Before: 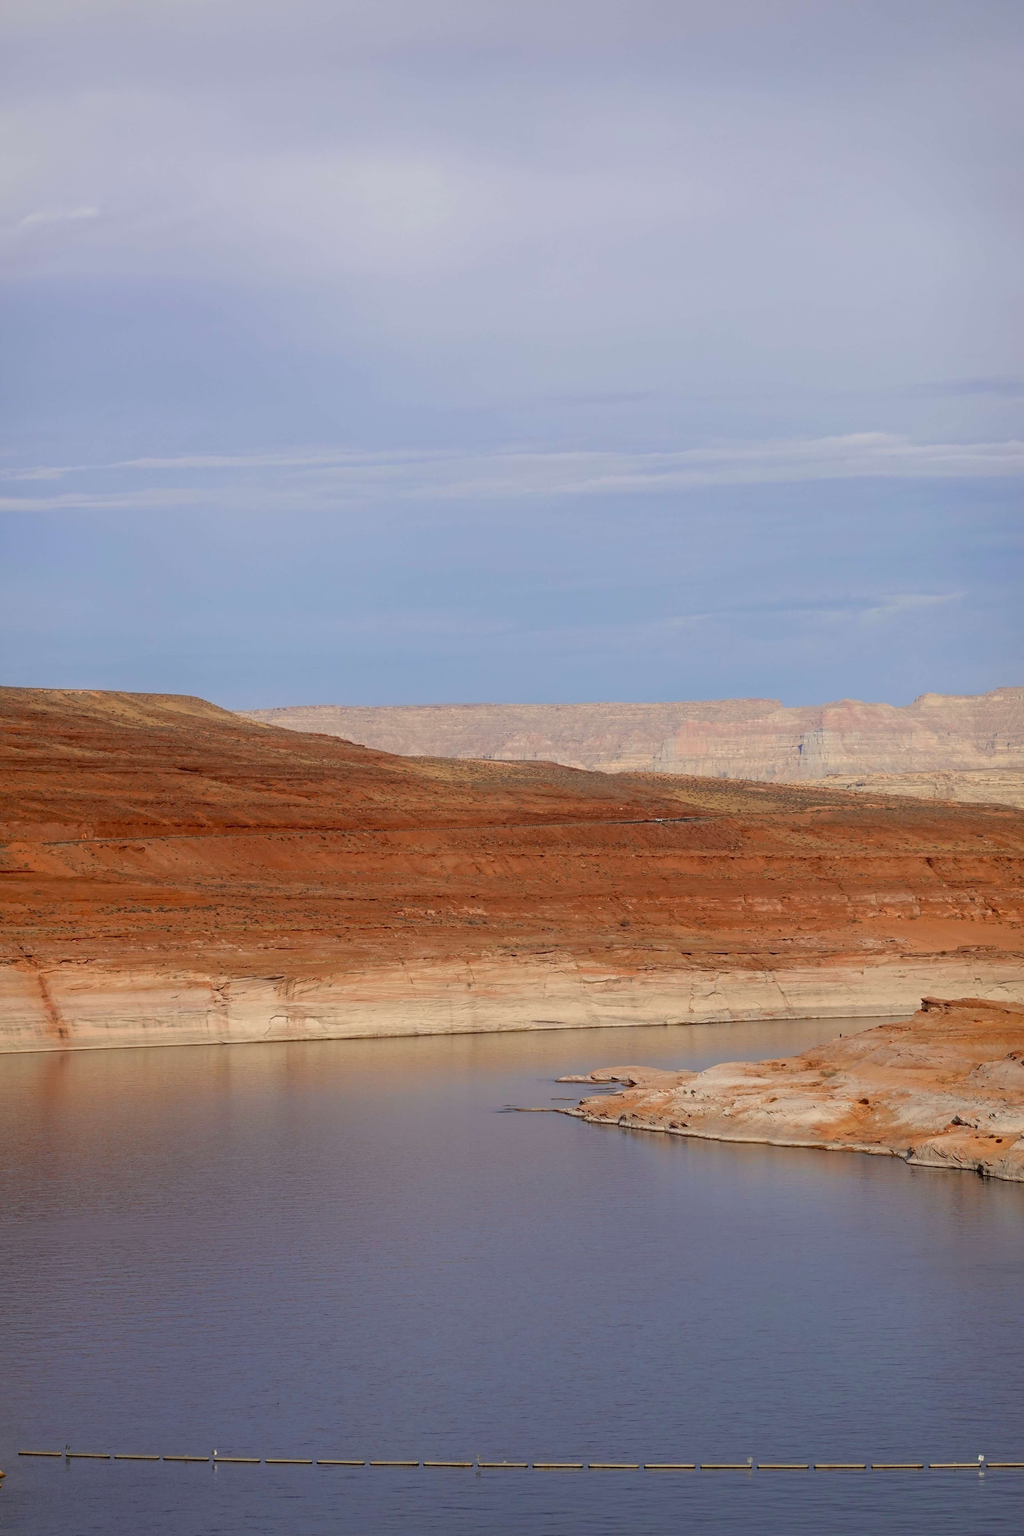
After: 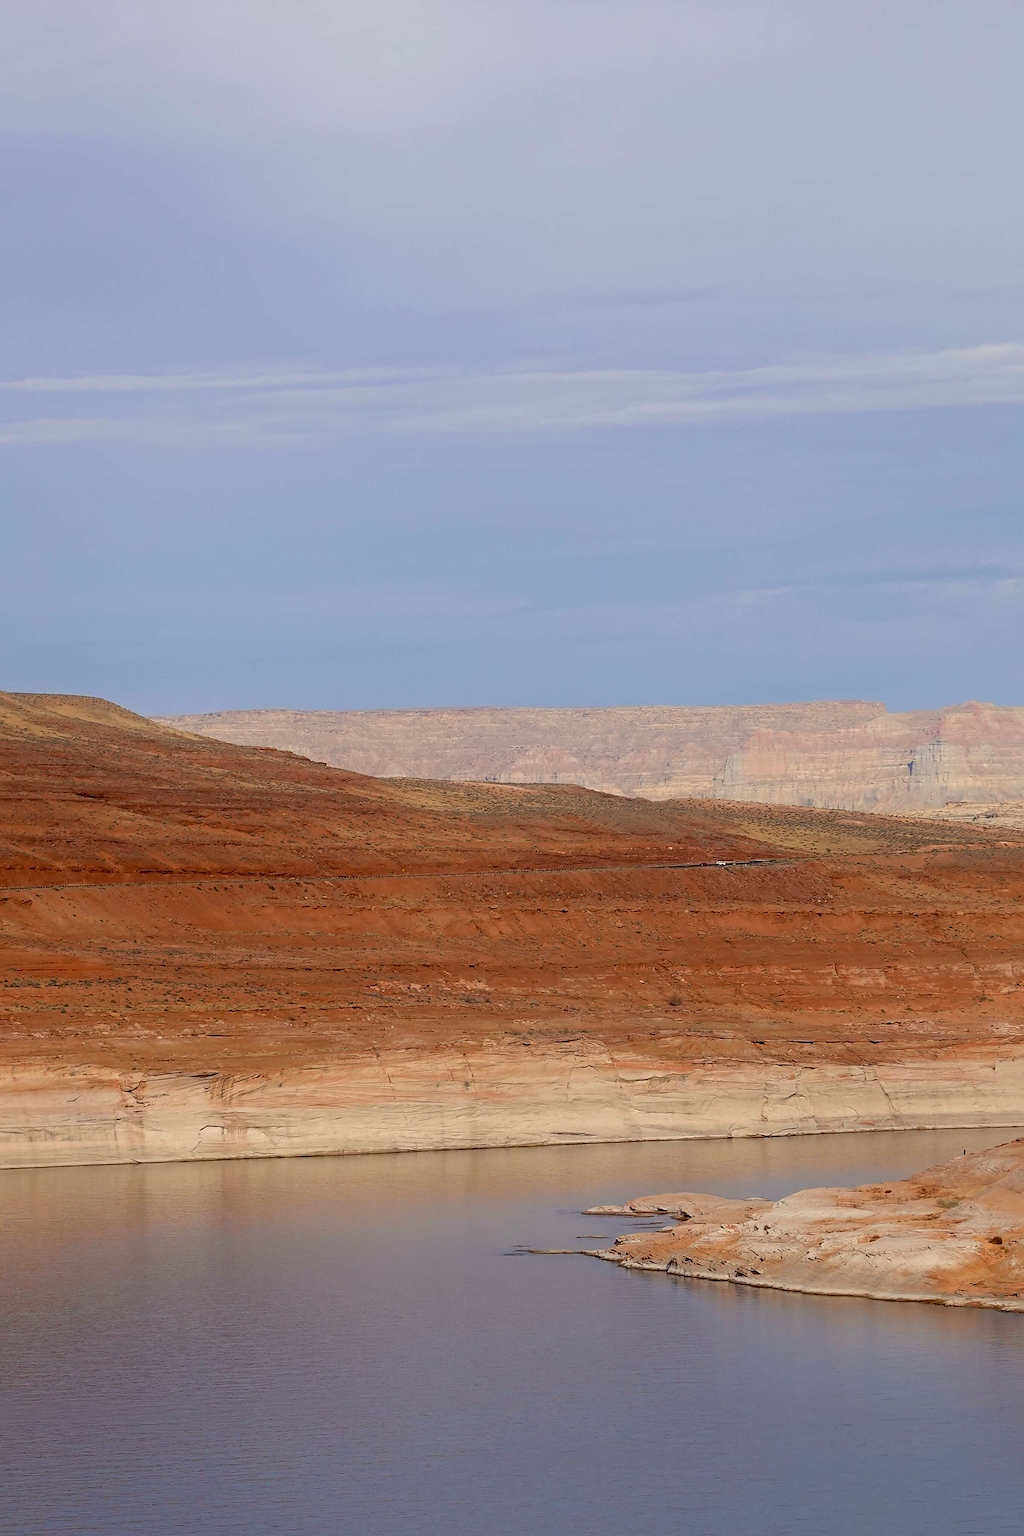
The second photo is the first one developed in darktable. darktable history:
sharpen: radius 1.359, amount 1.25, threshold 0.663
crop and rotate: left 11.853%, top 11.493%, right 13.509%, bottom 13.897%
